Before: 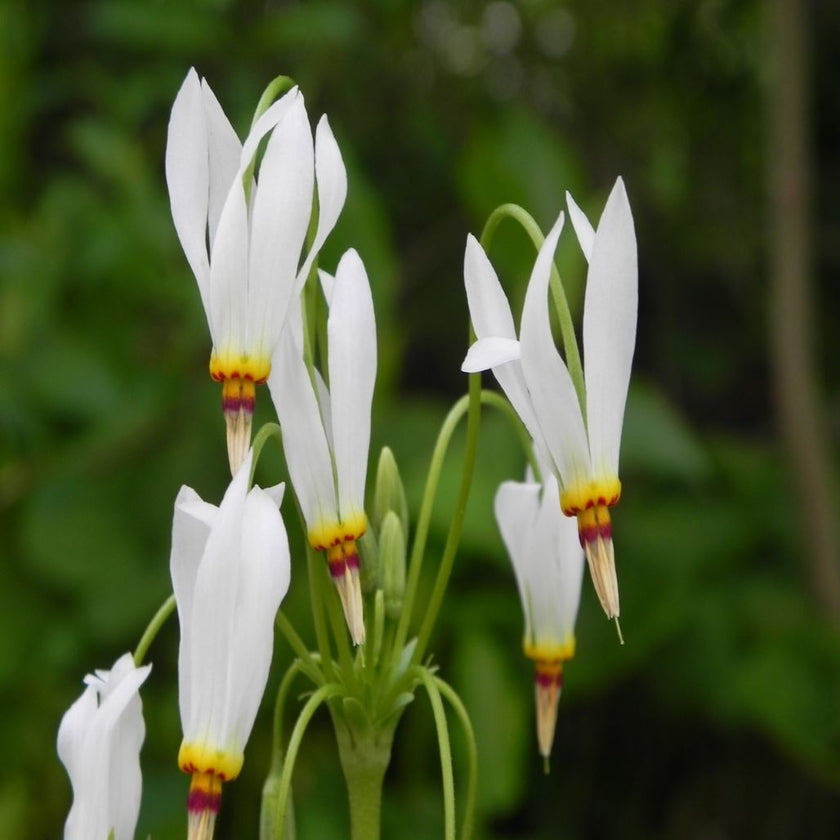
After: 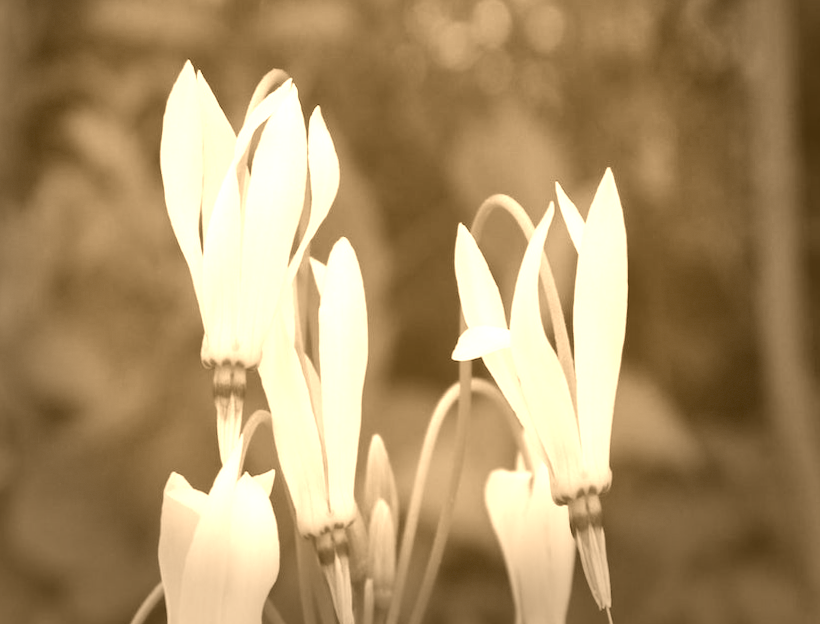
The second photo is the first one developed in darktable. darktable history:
white balance: red 0.924, blue 1.095
crop: bottom 24.967%
exposure: compensate highlight preservation false
shadows and highlights: radius 100.41, shadows 50.55, highlights -64.36, highlights color adjustment 49.82%, soften with gaussian
rotate and perspective: rotation 0.226°, lens shift (vertical) -0.042, crop left 0.023, crop right 0.982, crop top 0.006, crop bottom 0.994
vignetting: fall-off start 68.33%, fall-off radius 30%, saturation 0.042, center (-0.066, -0.311), width/height ratio 0.992, shape 0.85, dithering 8-bit output
colorize: hue 28.8°, source mix 100%
